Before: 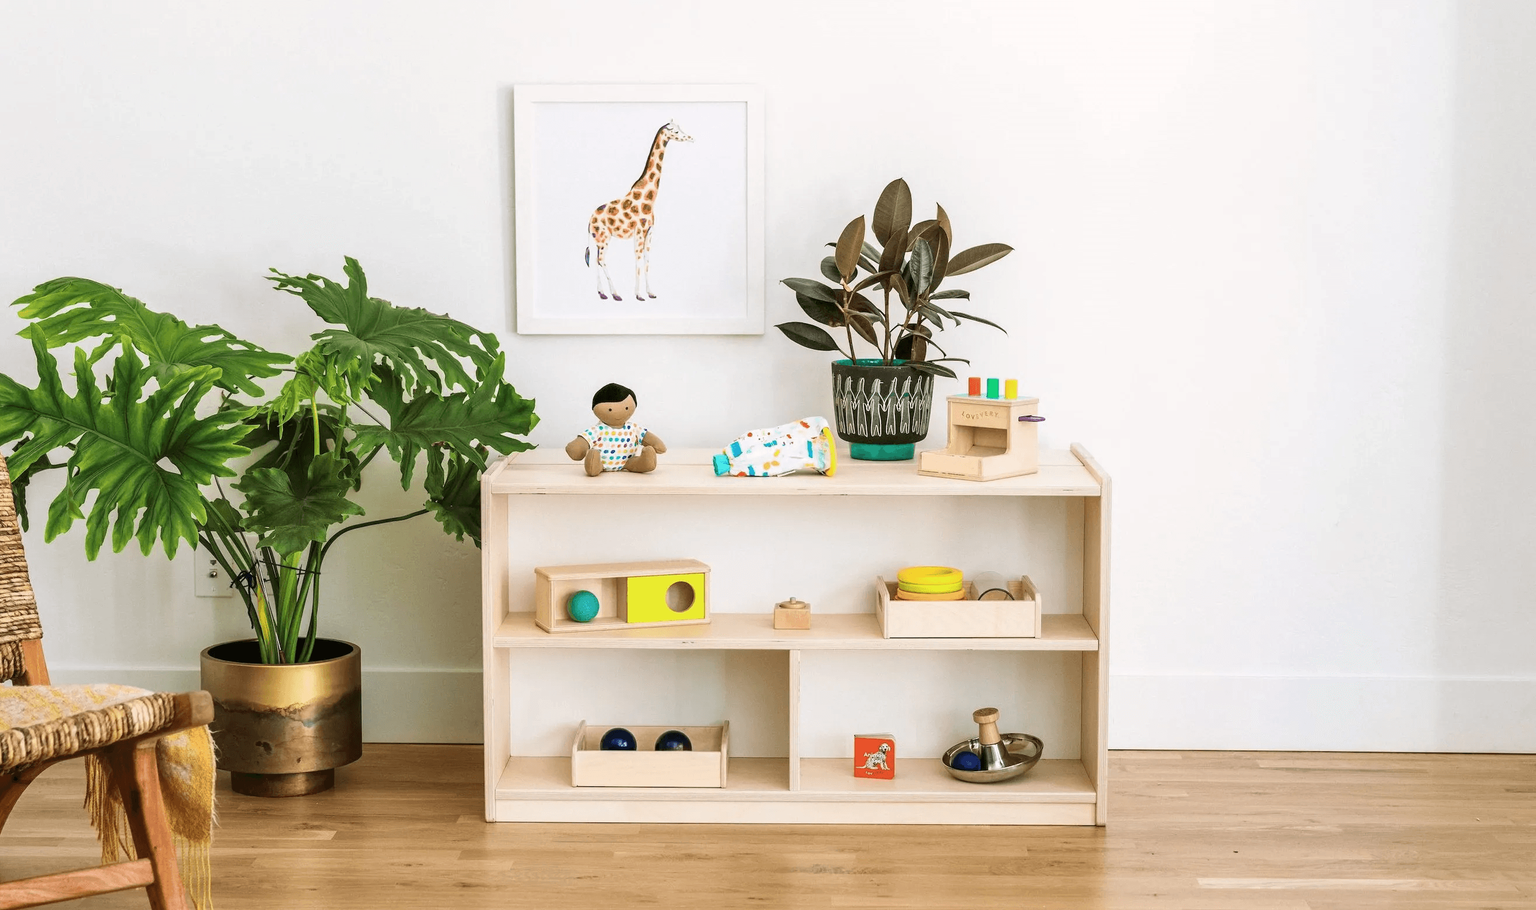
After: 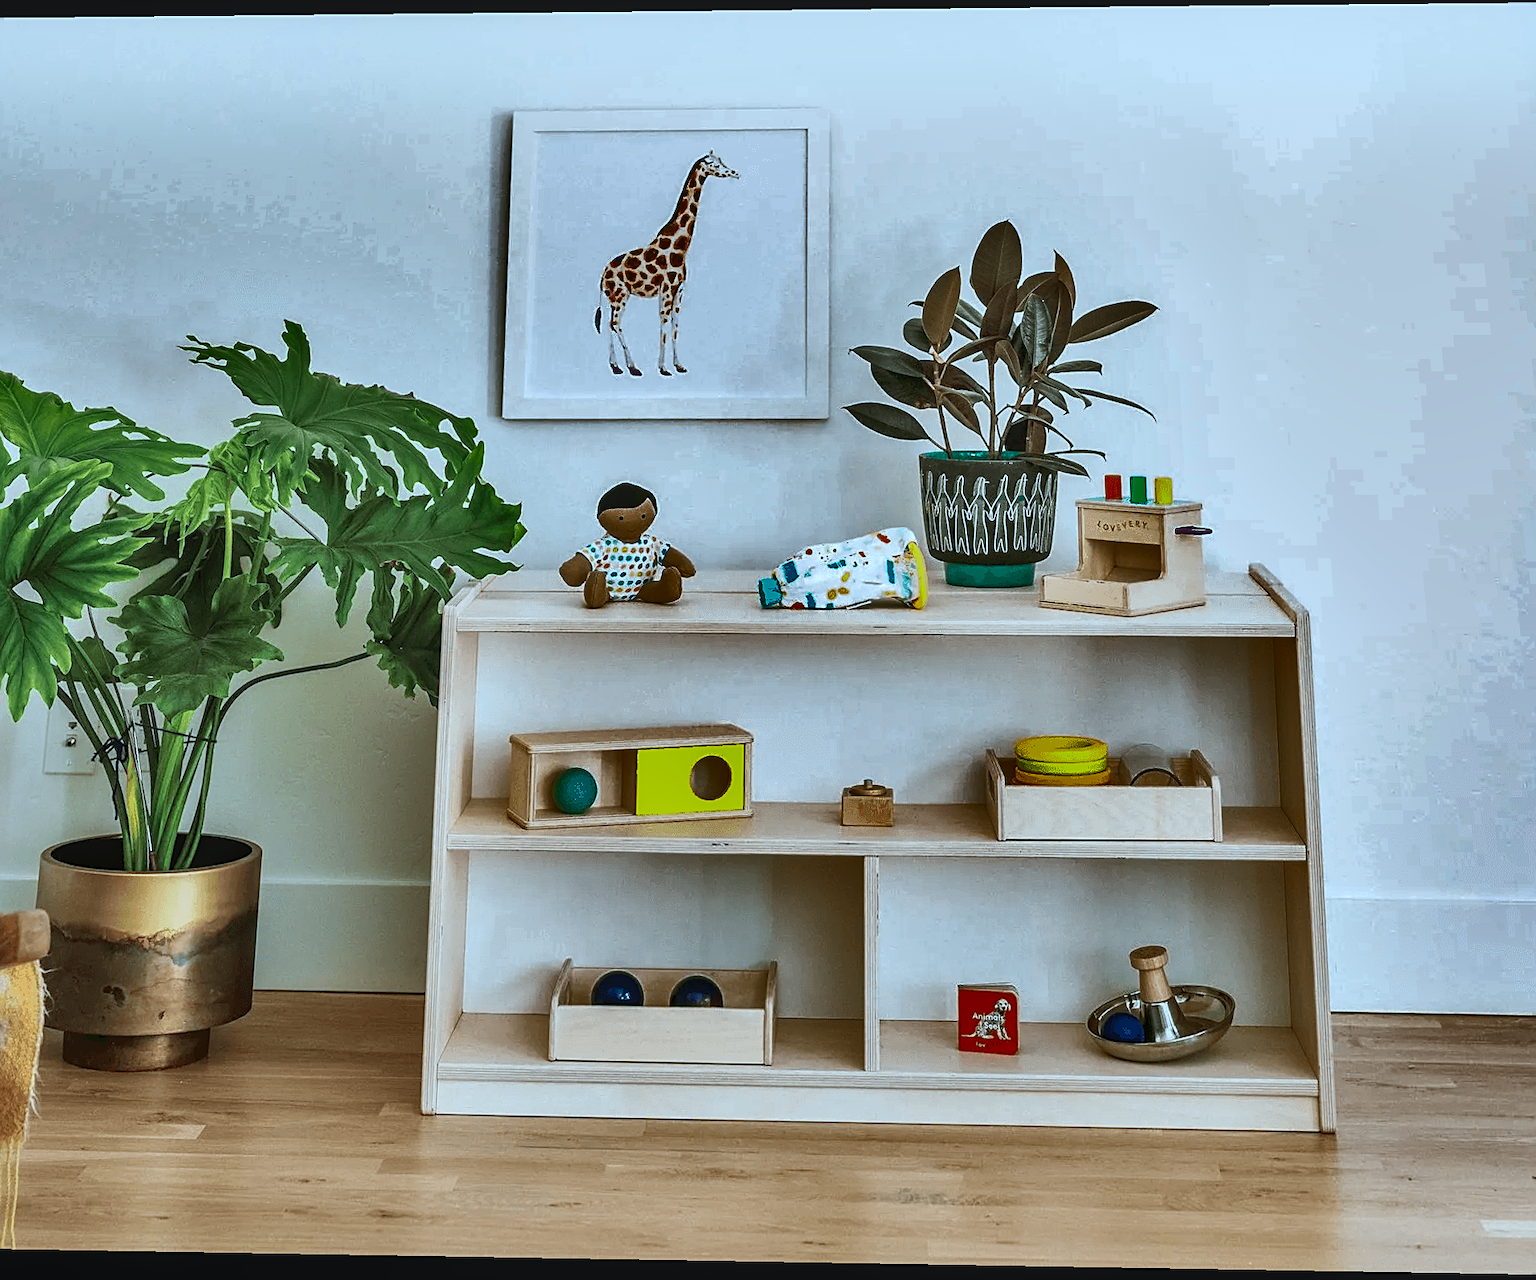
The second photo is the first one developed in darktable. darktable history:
local contrast: detail 110%
rotate and perspective: rotation 0.128°, lens shift (vertical) -0.181, lens shift (horizontal) -0.044, shear 0.001, automatic cropping off
shadows and highlights: shadows 19.13, highlights -83.41, soften with gaussian
crop and rotate: left 12.648%, right 20.685%
sharpen: on, module defaults
color correction: highlights a* -10.69, highlights b* -19.19
